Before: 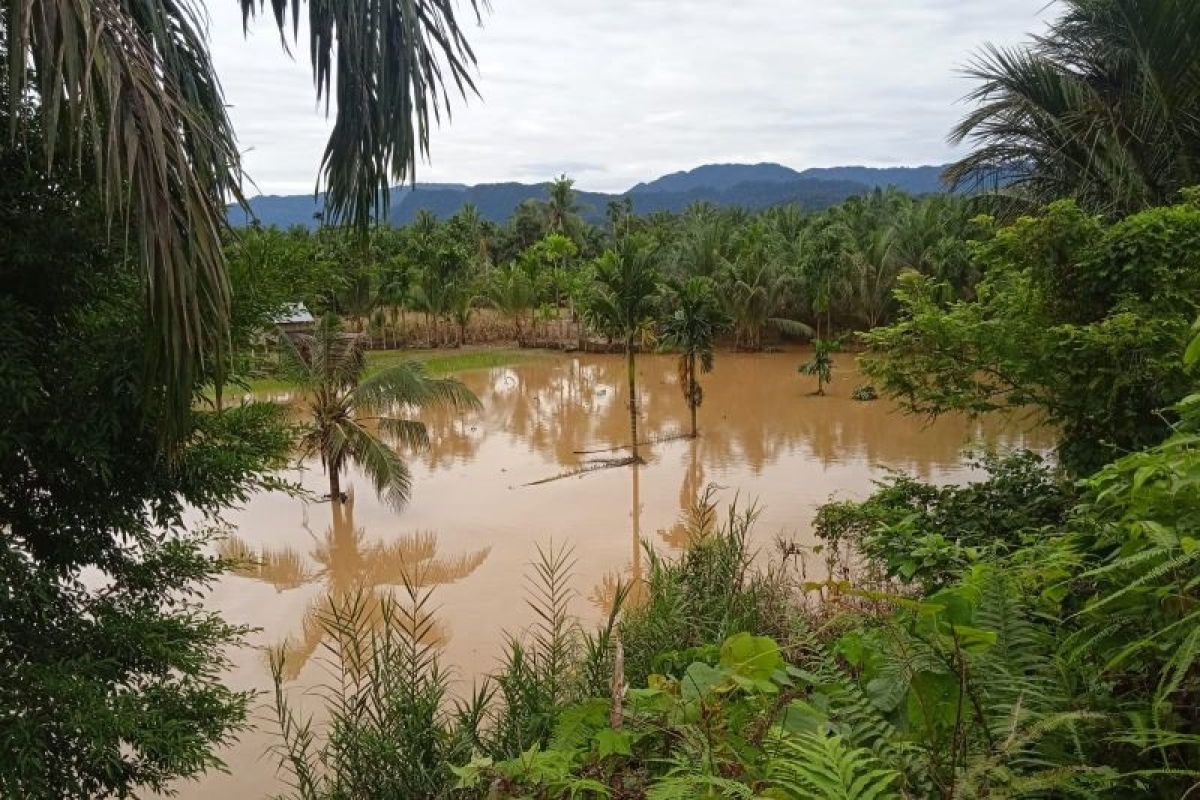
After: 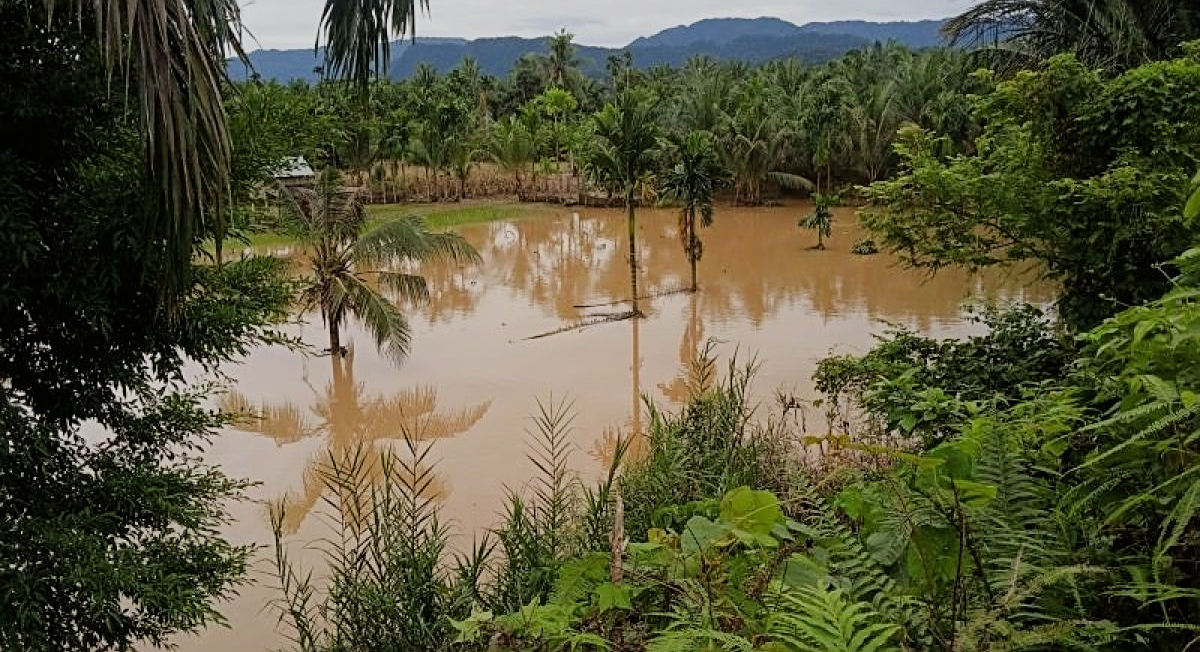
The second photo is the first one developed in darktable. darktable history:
crop and rotate: top 18.464%
filmic rgb: black relative exposure -7.65 EV, white relative exposure 4.56 EV, hardness 3.61
sharpen: on, module defaults
